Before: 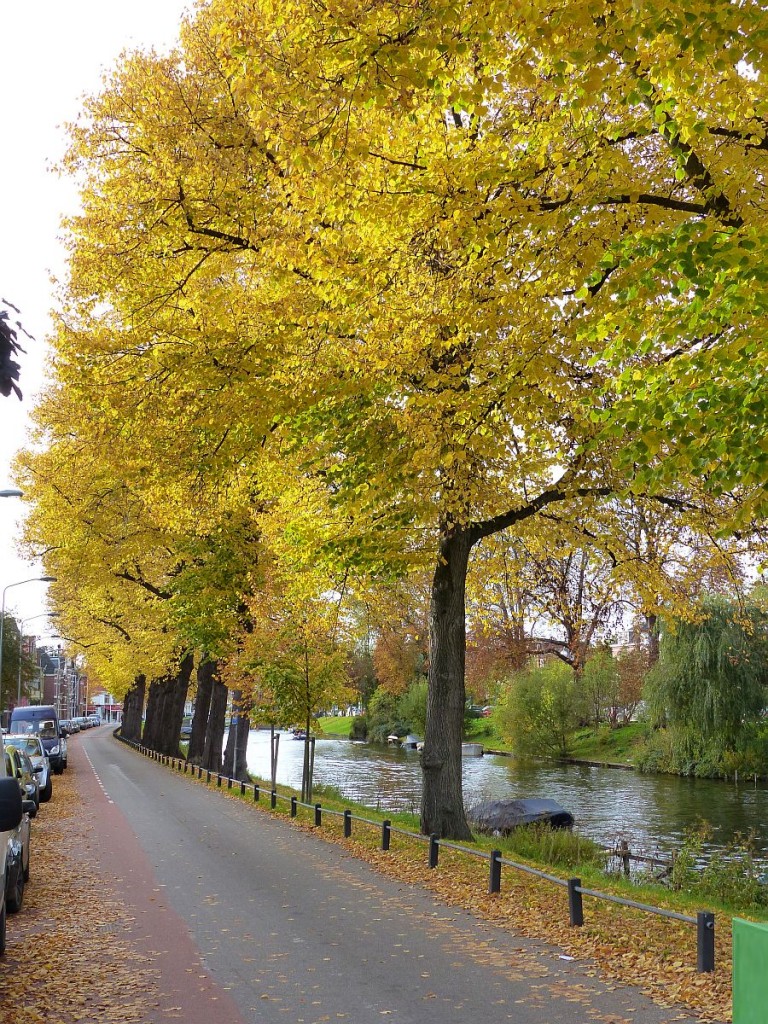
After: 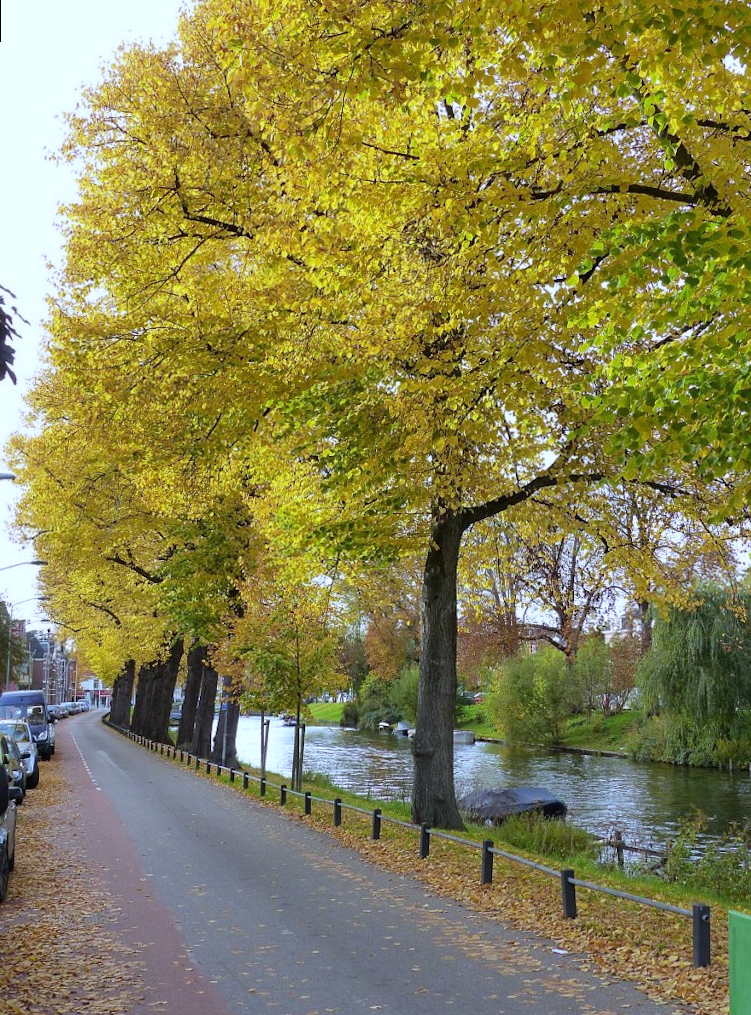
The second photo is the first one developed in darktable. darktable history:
white balance: red 0.931, blue 1.11
rotate and perspective: rotation 0.226°, lens shift (vertical) -0.042, crop left 0.023, crop right 0.982, crop top 0.006, crop bottom 0.994
